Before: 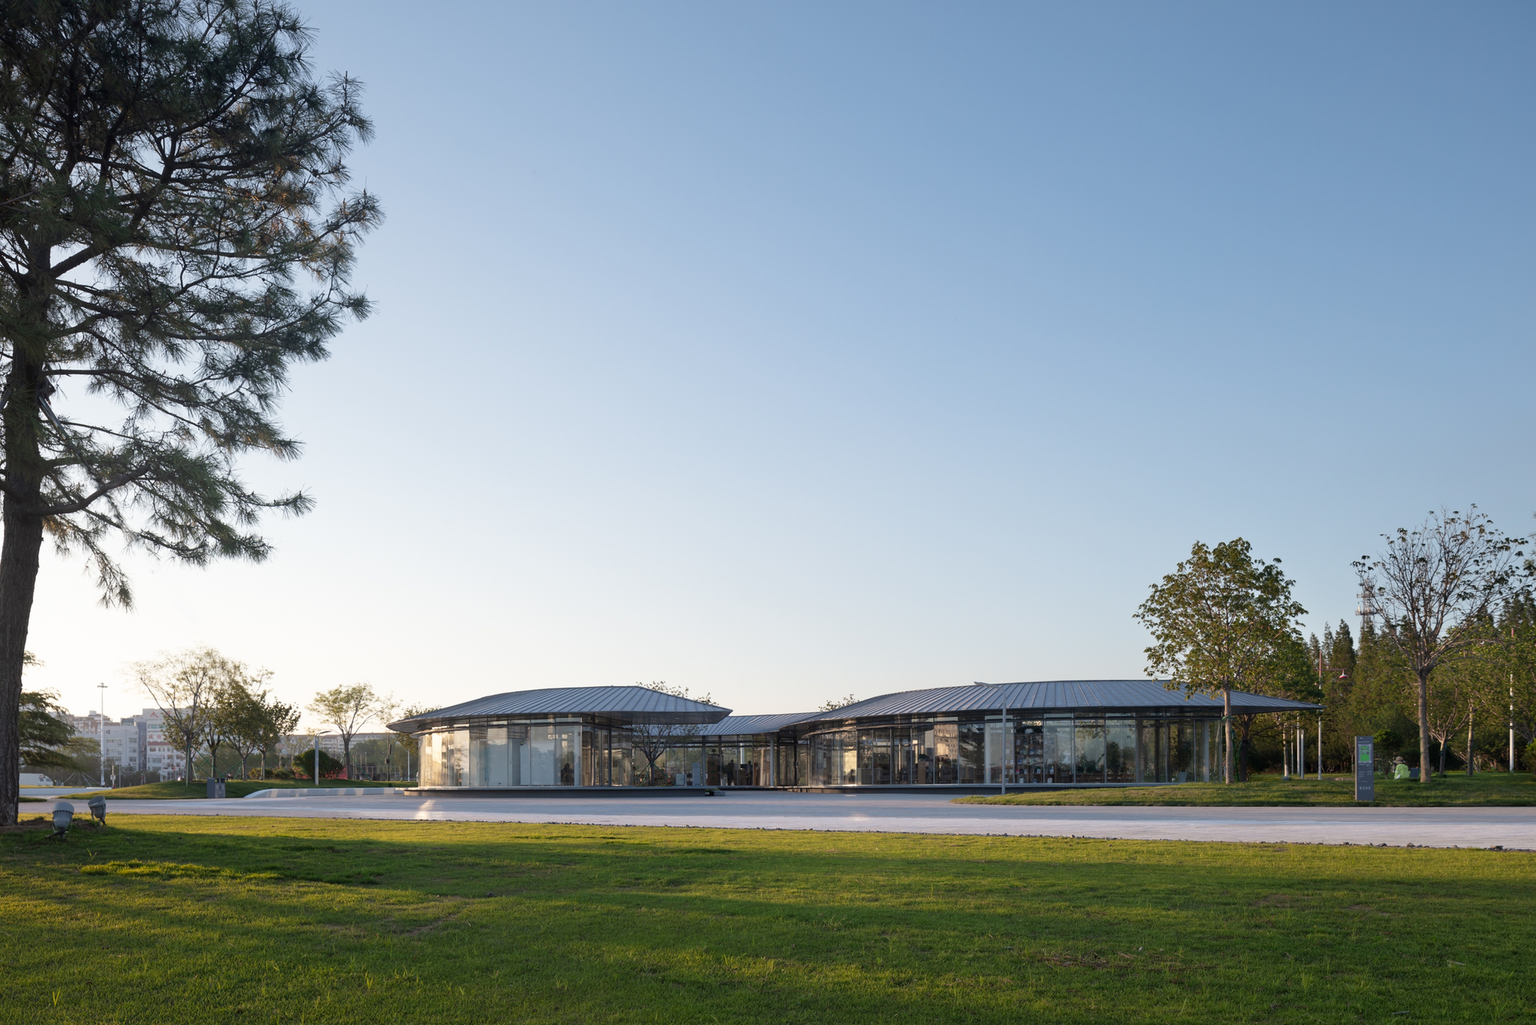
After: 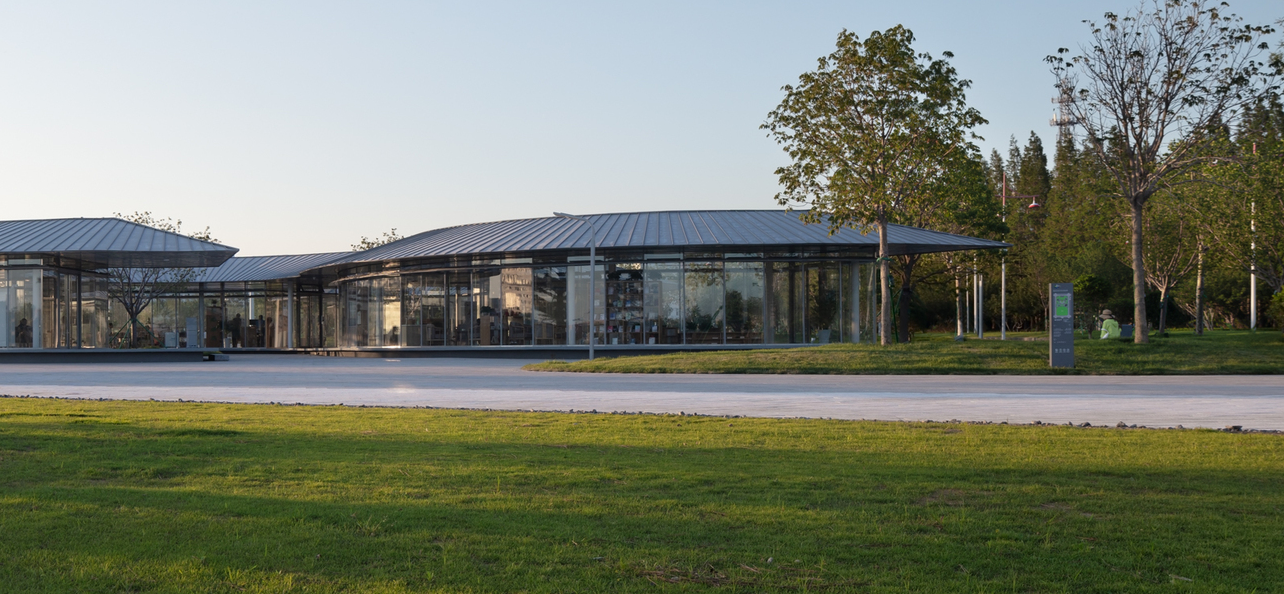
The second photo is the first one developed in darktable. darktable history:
crop and rotate: left 35.787%, top 50.649%, bottom 4.812%
exposure: black level correction 0, exposure 0 EV, compensate highlight preservation false
shadows and highlights: radius 335.01, shadows 64.69, highlights 6.3, compress 87.78%, soften with gaussian
